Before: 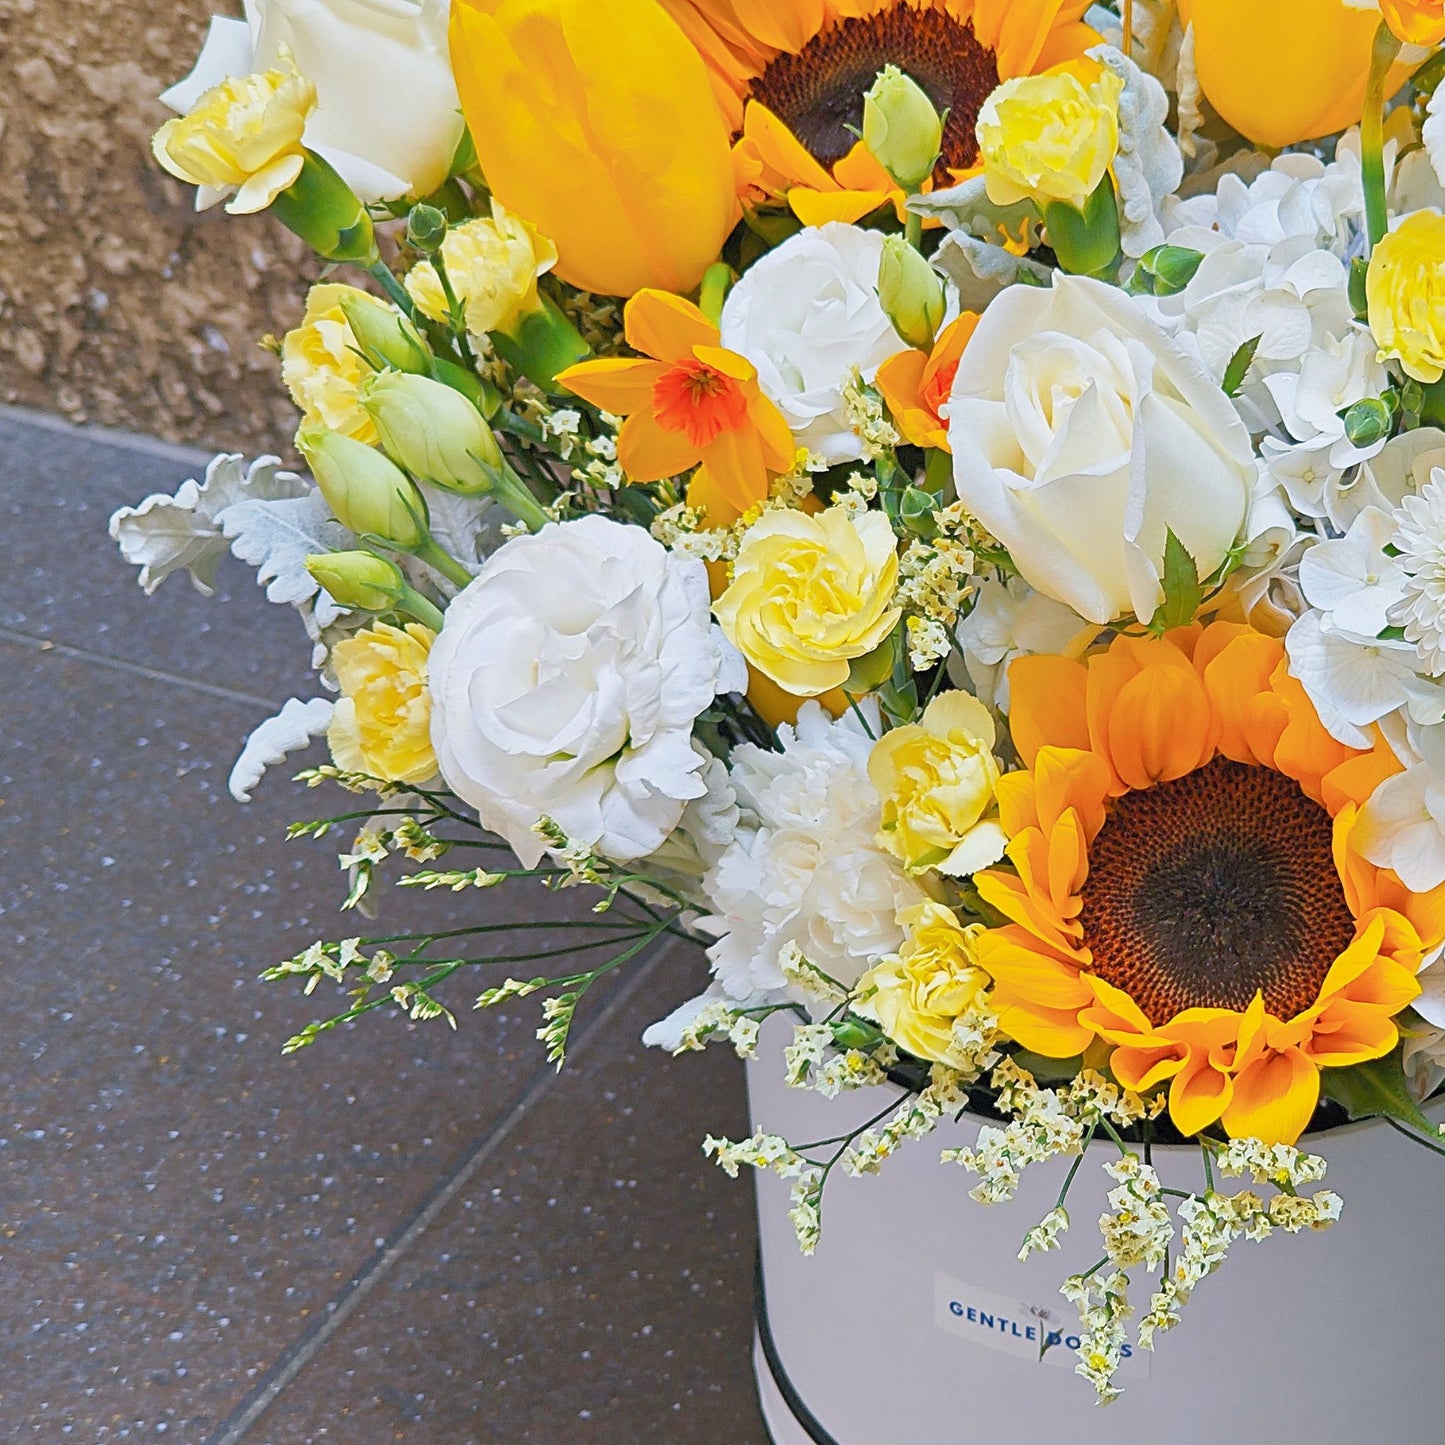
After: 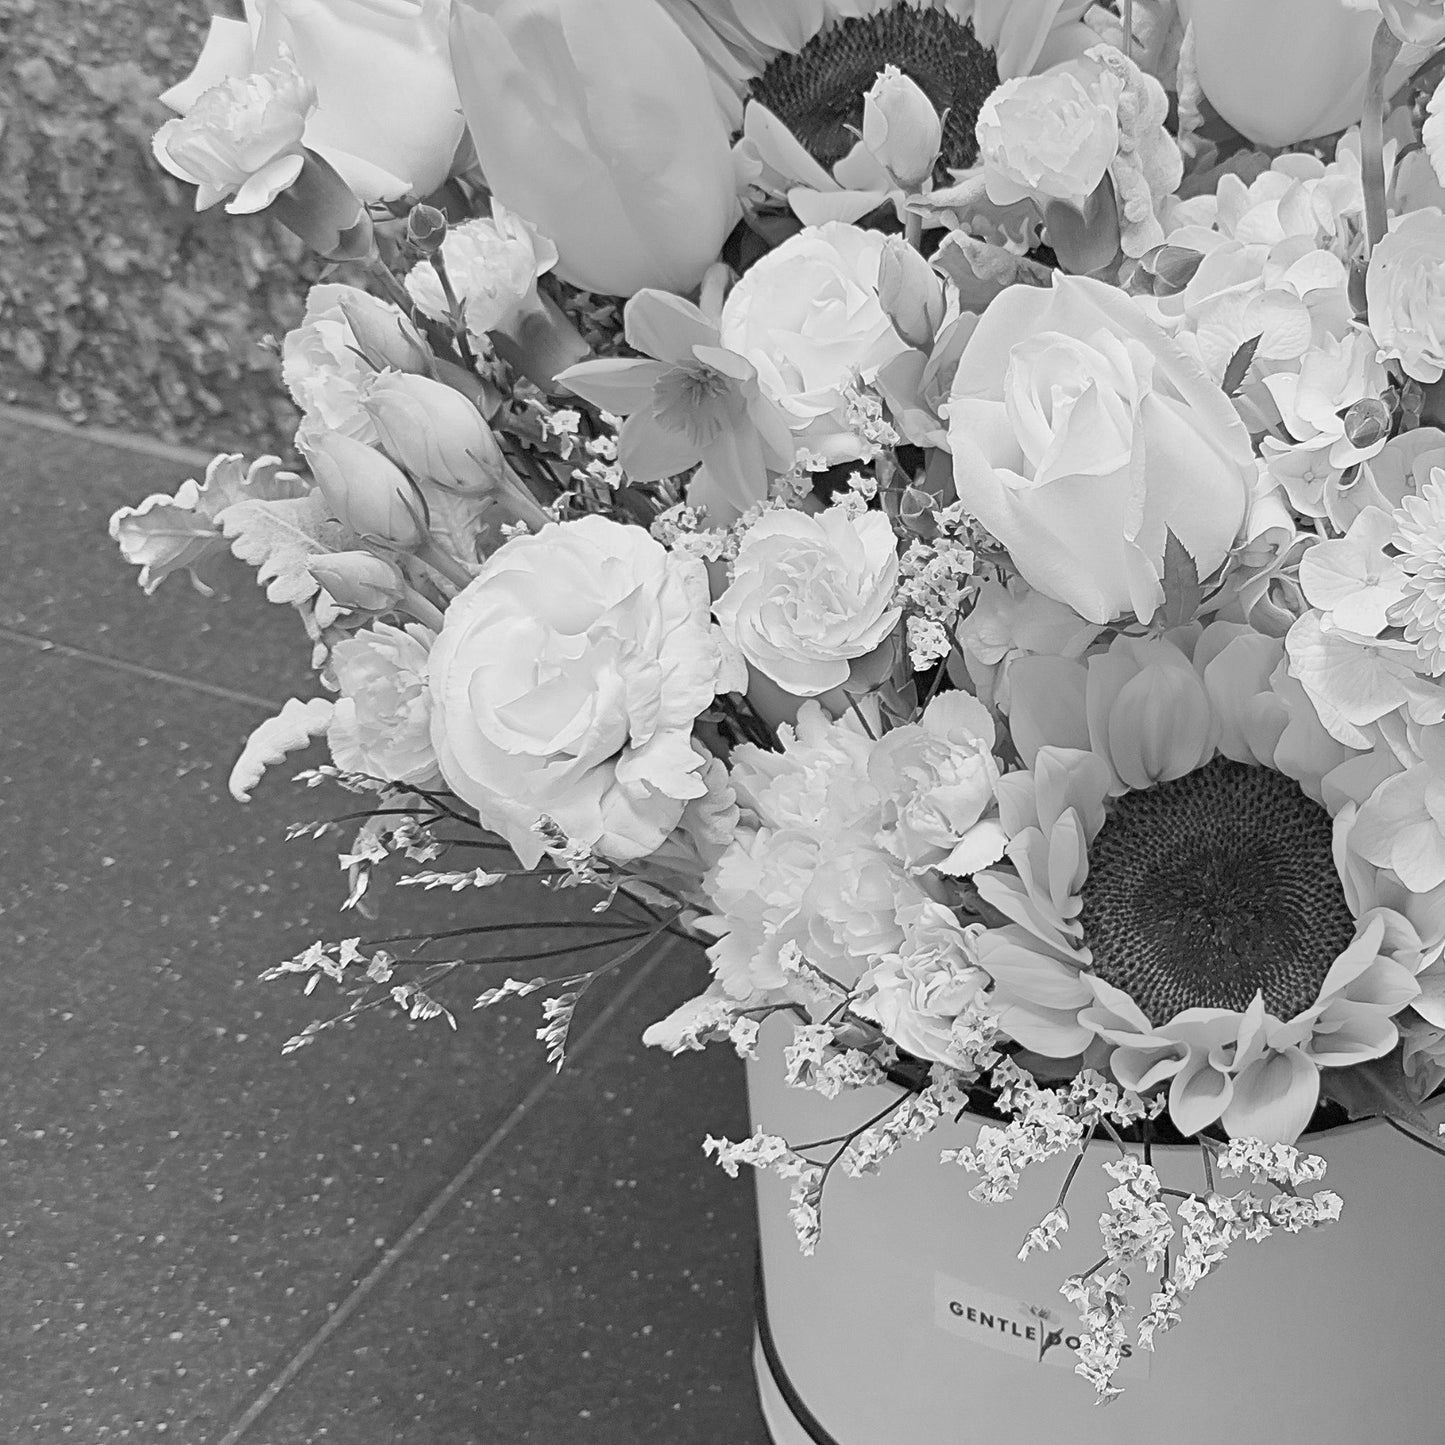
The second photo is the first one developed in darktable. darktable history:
monochrome: on, module defaults
color balance rgb: perceptual saturation grading › global saturation 20%, global vibrance 20%
